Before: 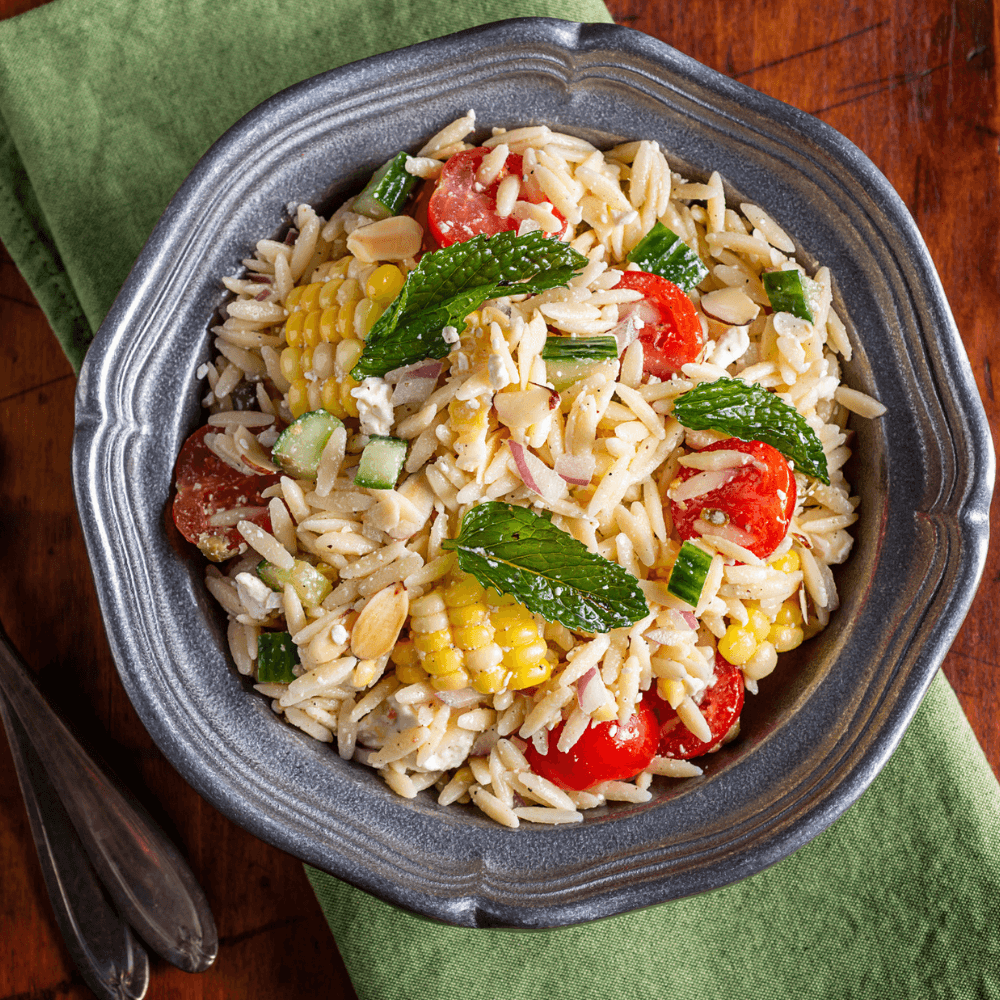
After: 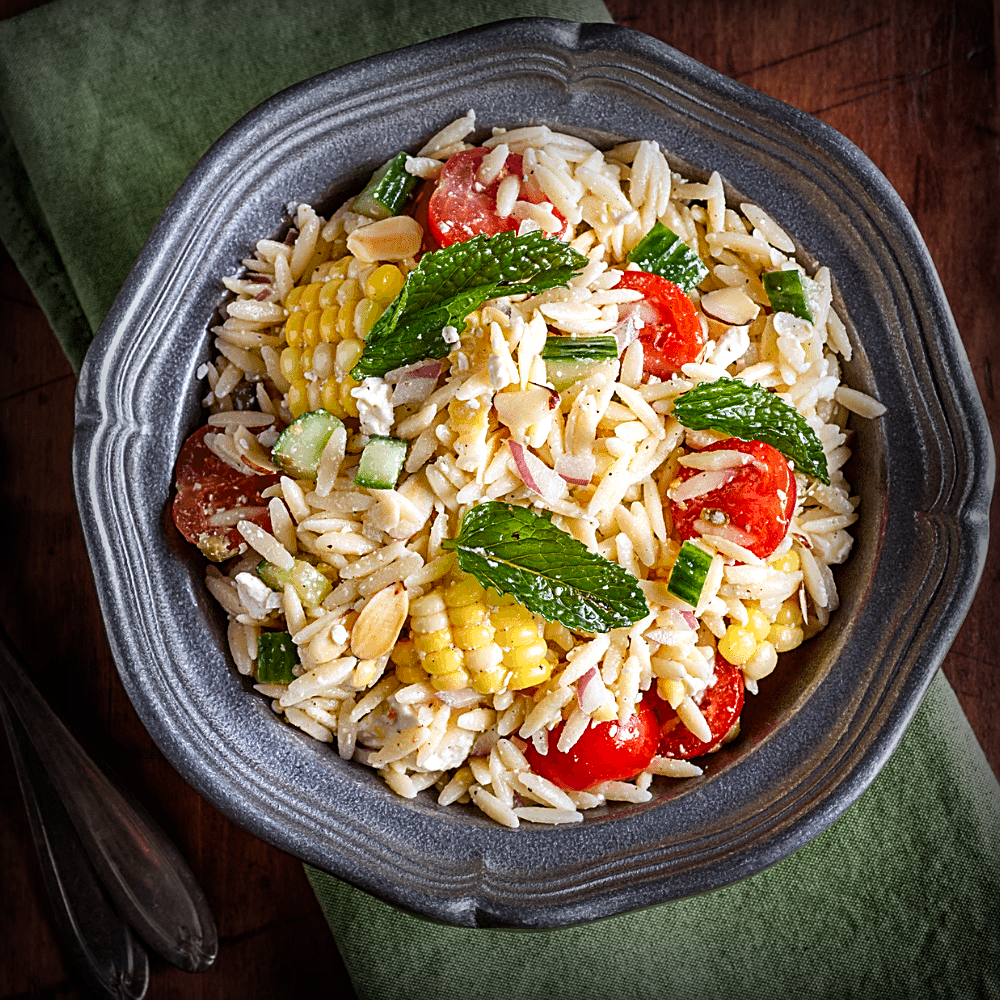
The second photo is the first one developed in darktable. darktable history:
sharpen: on, module defaults
color balance rgb: highlights gain › luminance 16.839%, highlights gain › chroma 2.868%, highlights gain › hue 258.88°, perceptual saturation grading › global saturation 0.507%, perceptual saturation grading › highlights -9.051%, perceptual saturation grading › mid-tones 18.04%, perceptual saturation grading › shadows 29.21%, global vibrance 11.054%
vignetting: fall-off start 52.43%, brightness -0.891, automatic ratio true, width/height ratio 1.318, shape 0.222, unbound false
